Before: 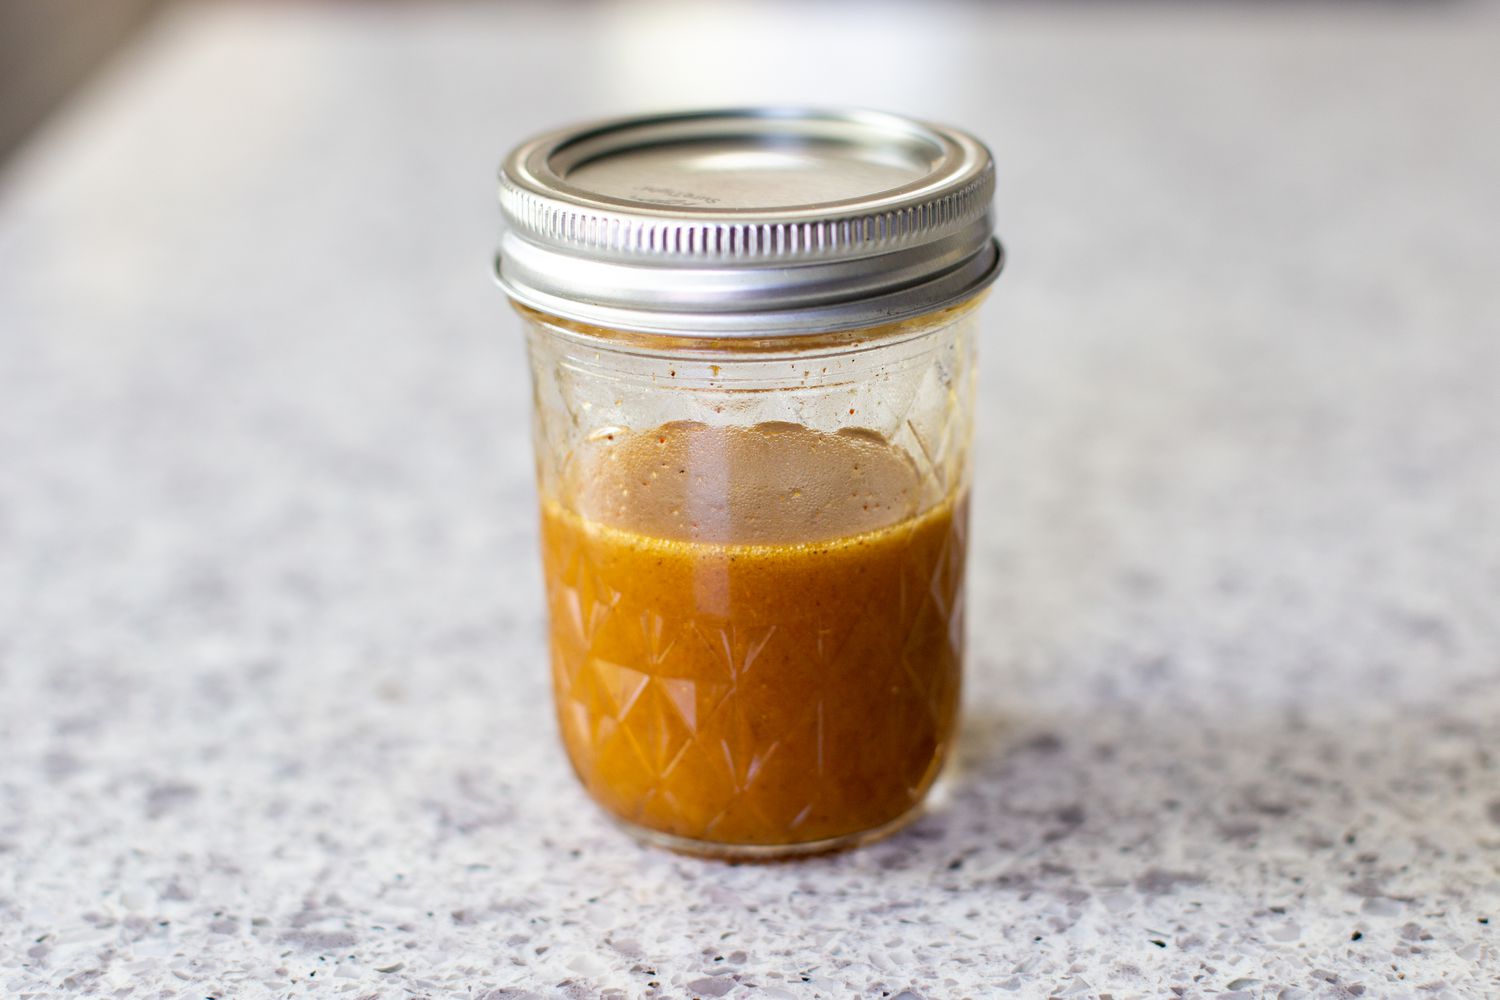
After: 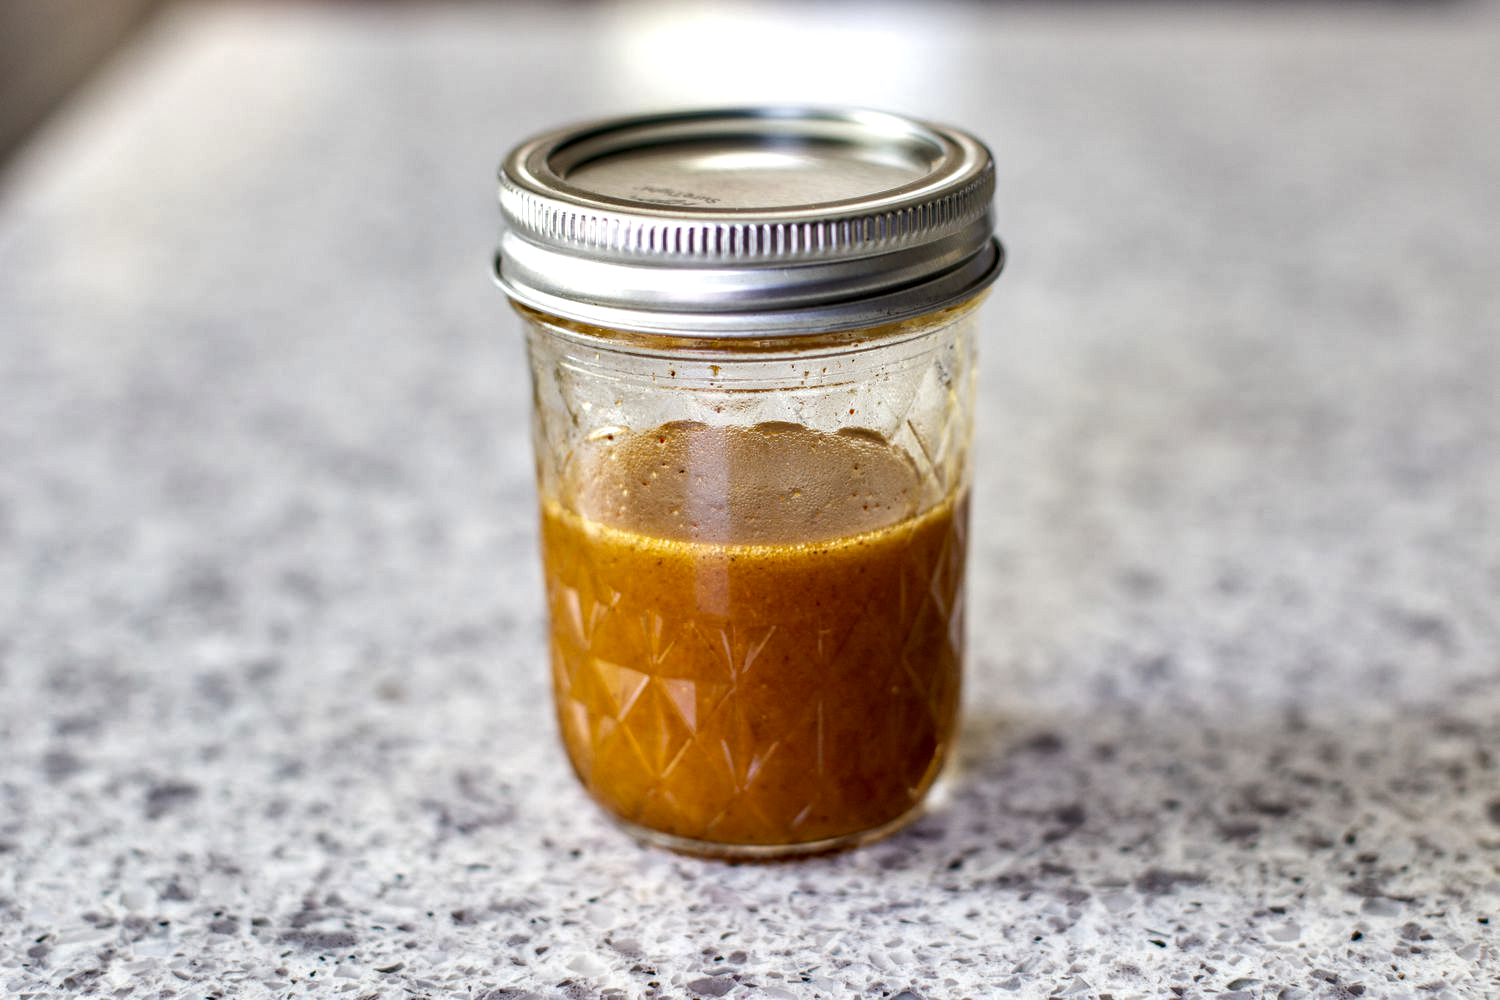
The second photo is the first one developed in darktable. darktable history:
local contrast: detail 150%
shadows and highlights: soften with gaussian
